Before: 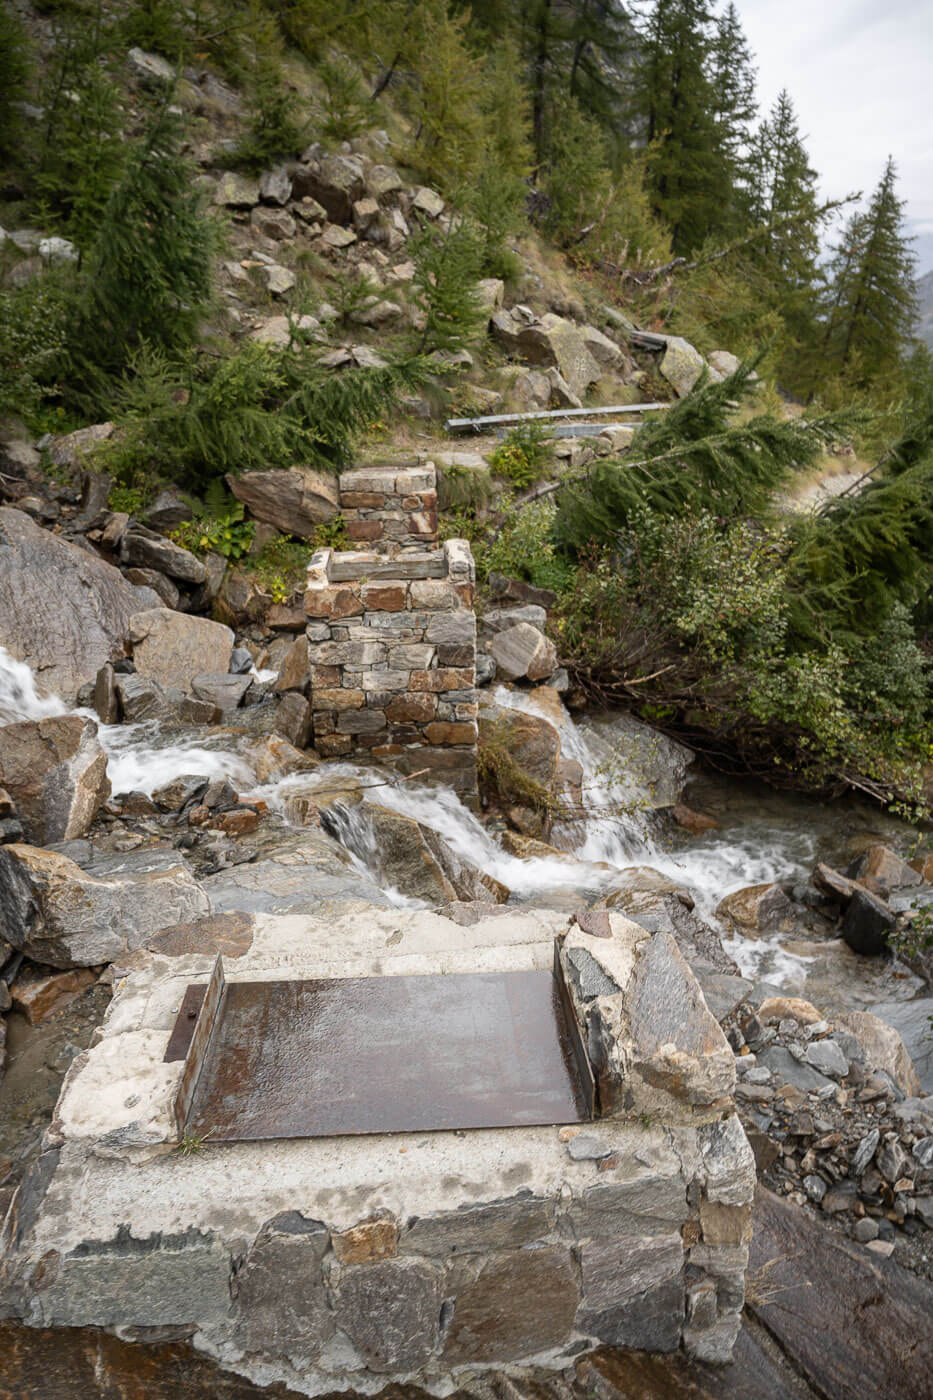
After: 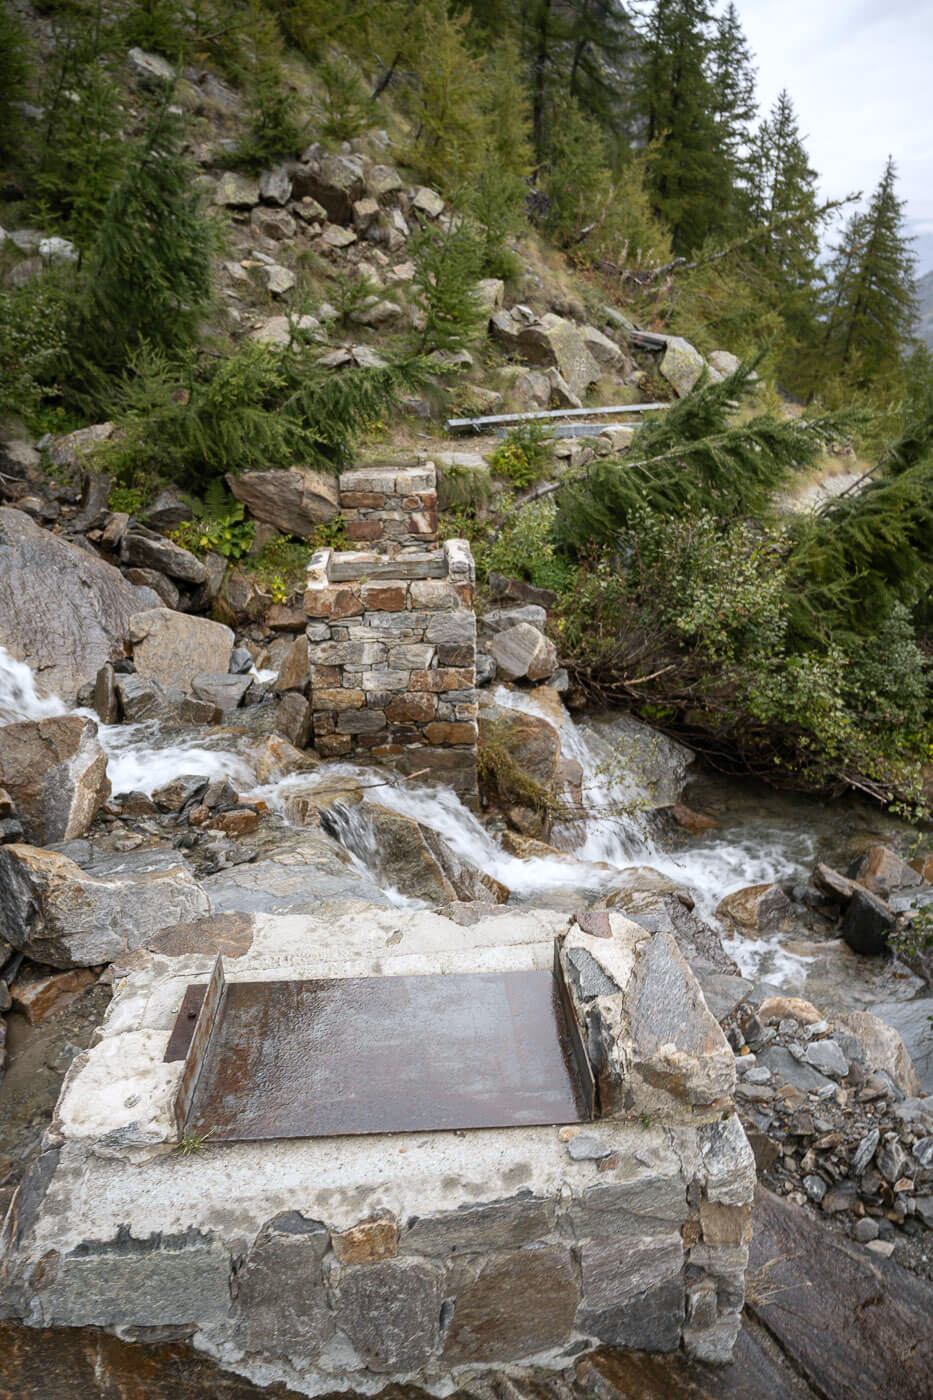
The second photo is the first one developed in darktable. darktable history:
exposure: exposure 0.081 EV, compensate highlight preservation false
white balance: red 0.98, blue 1.034
